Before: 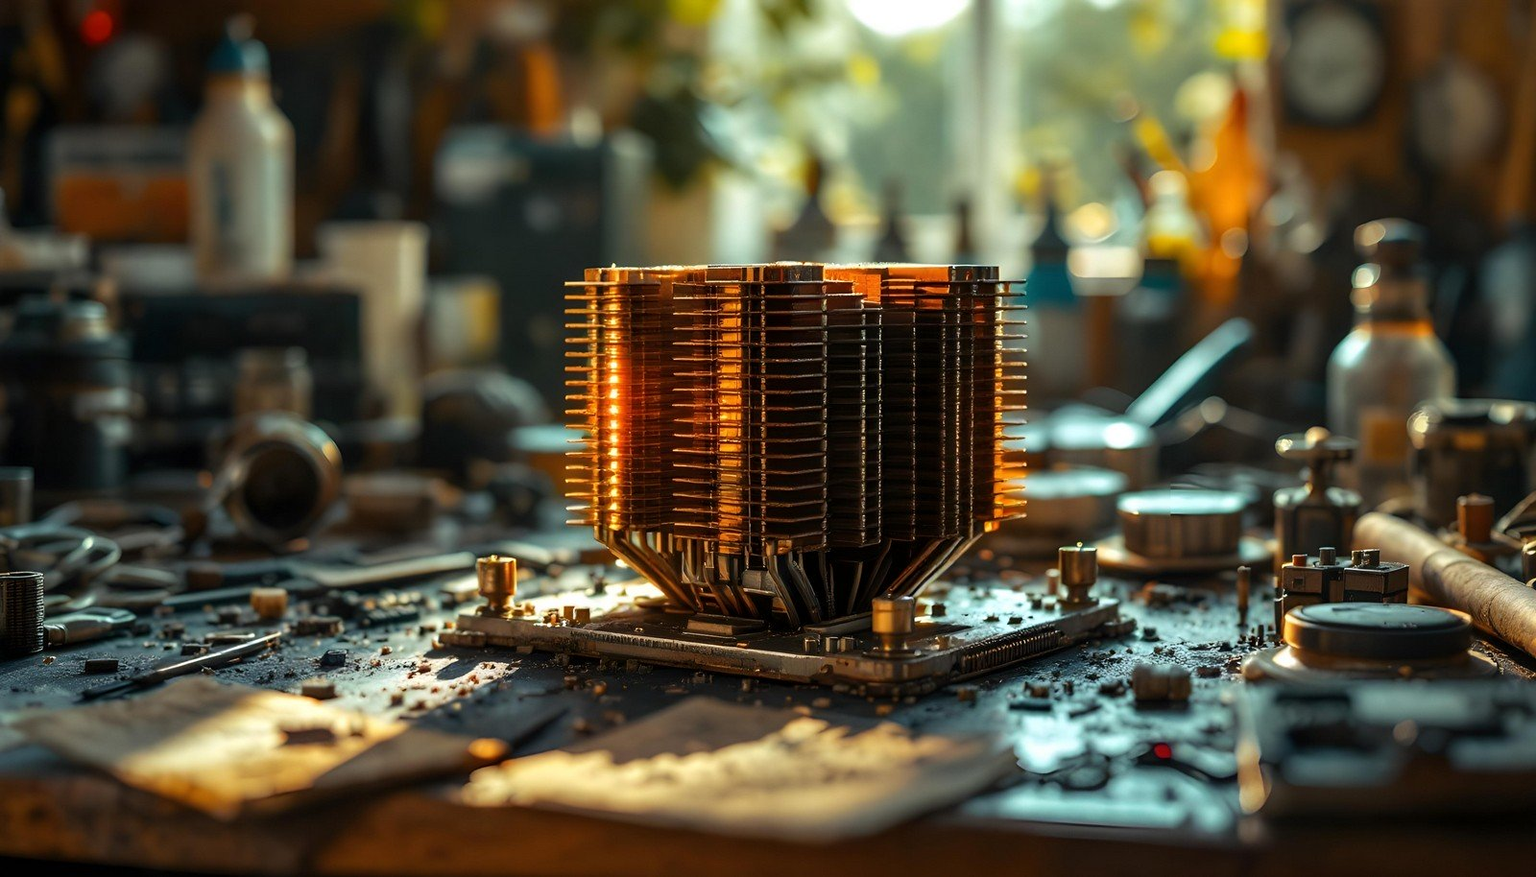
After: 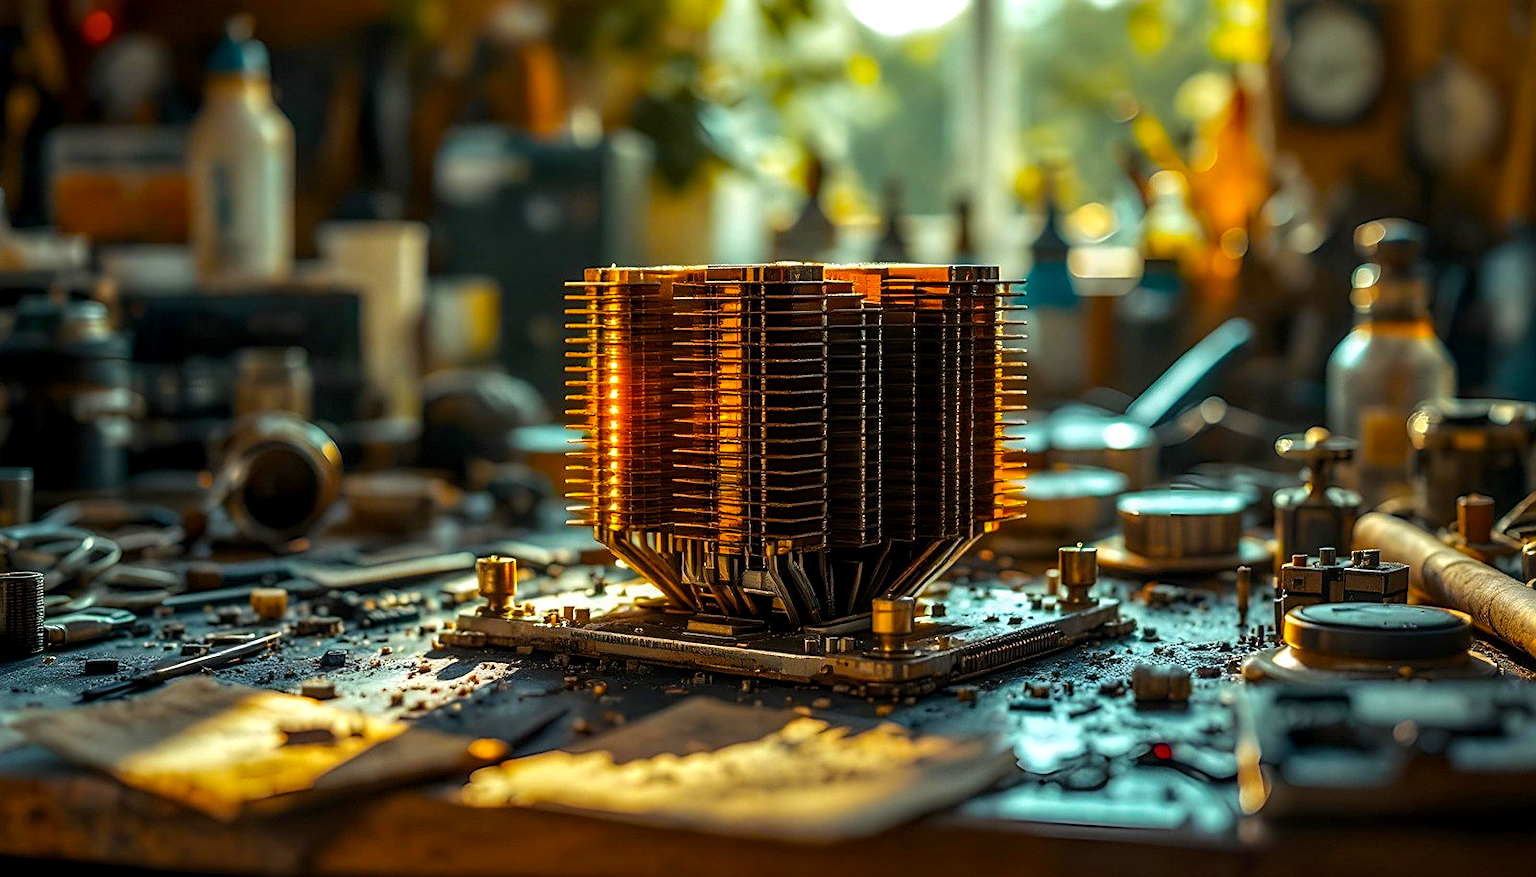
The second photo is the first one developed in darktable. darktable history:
sharpen: on, module defaults
rgb levels: preserve colors max RGB
color balance rgb: perceptual saturation grading › global saturation 30%, global vibrance 20%
local contrast: detail 130%
